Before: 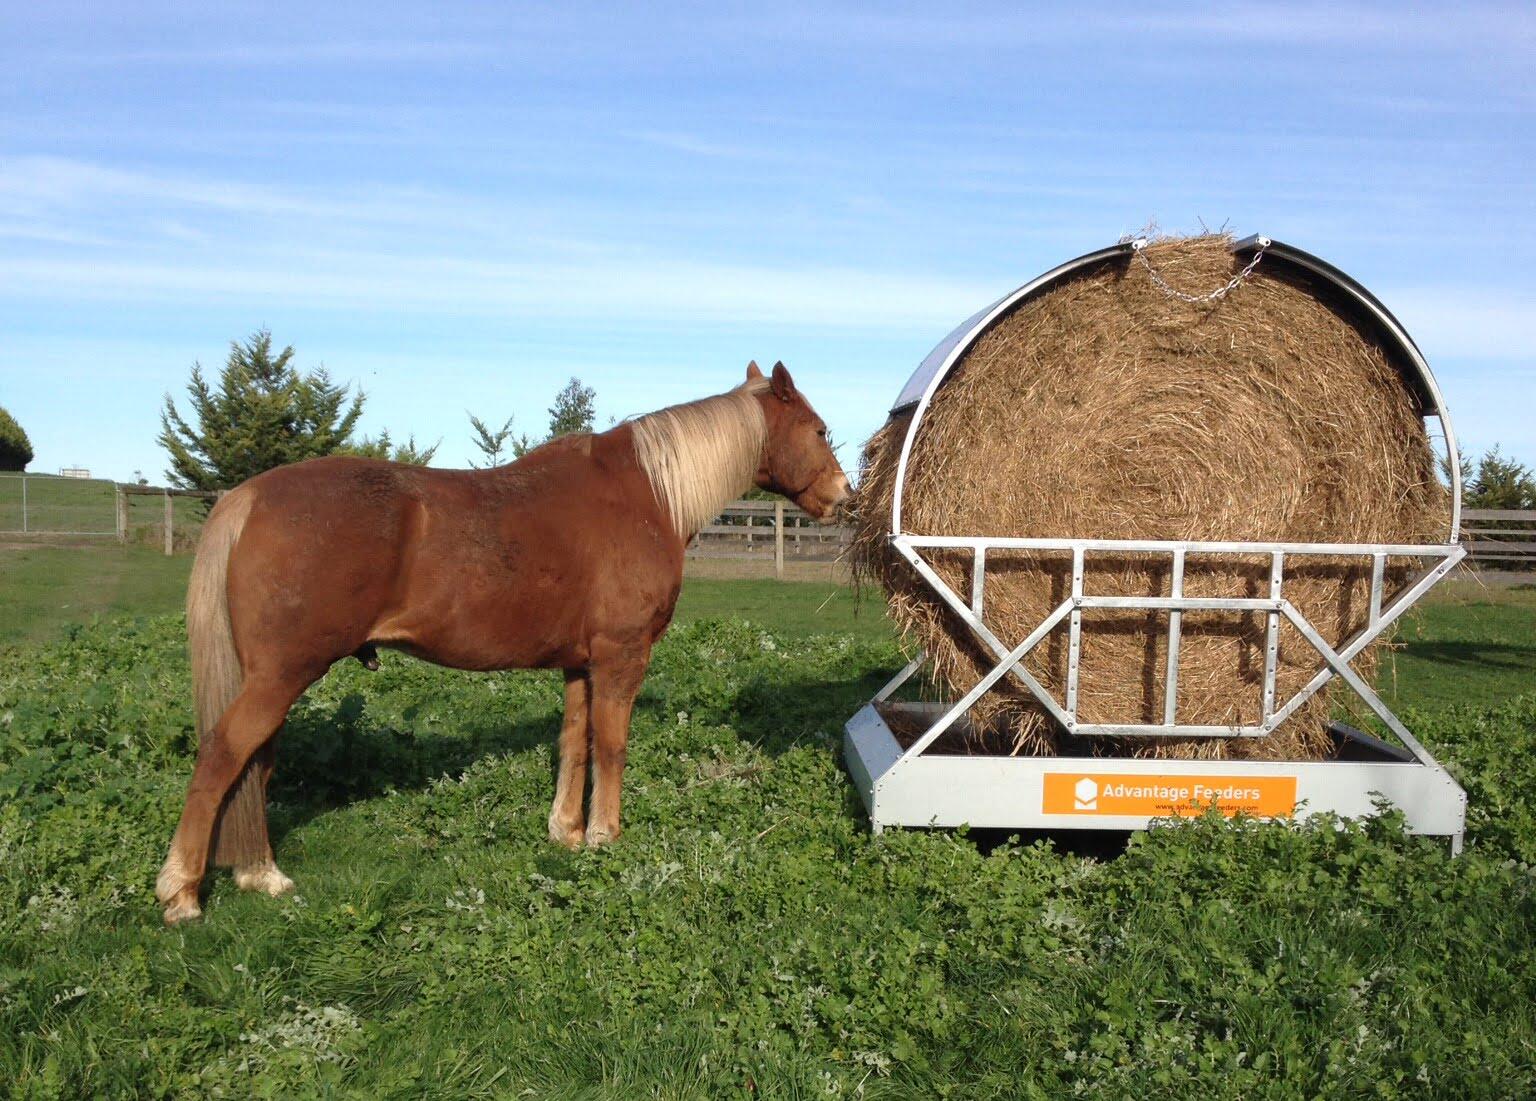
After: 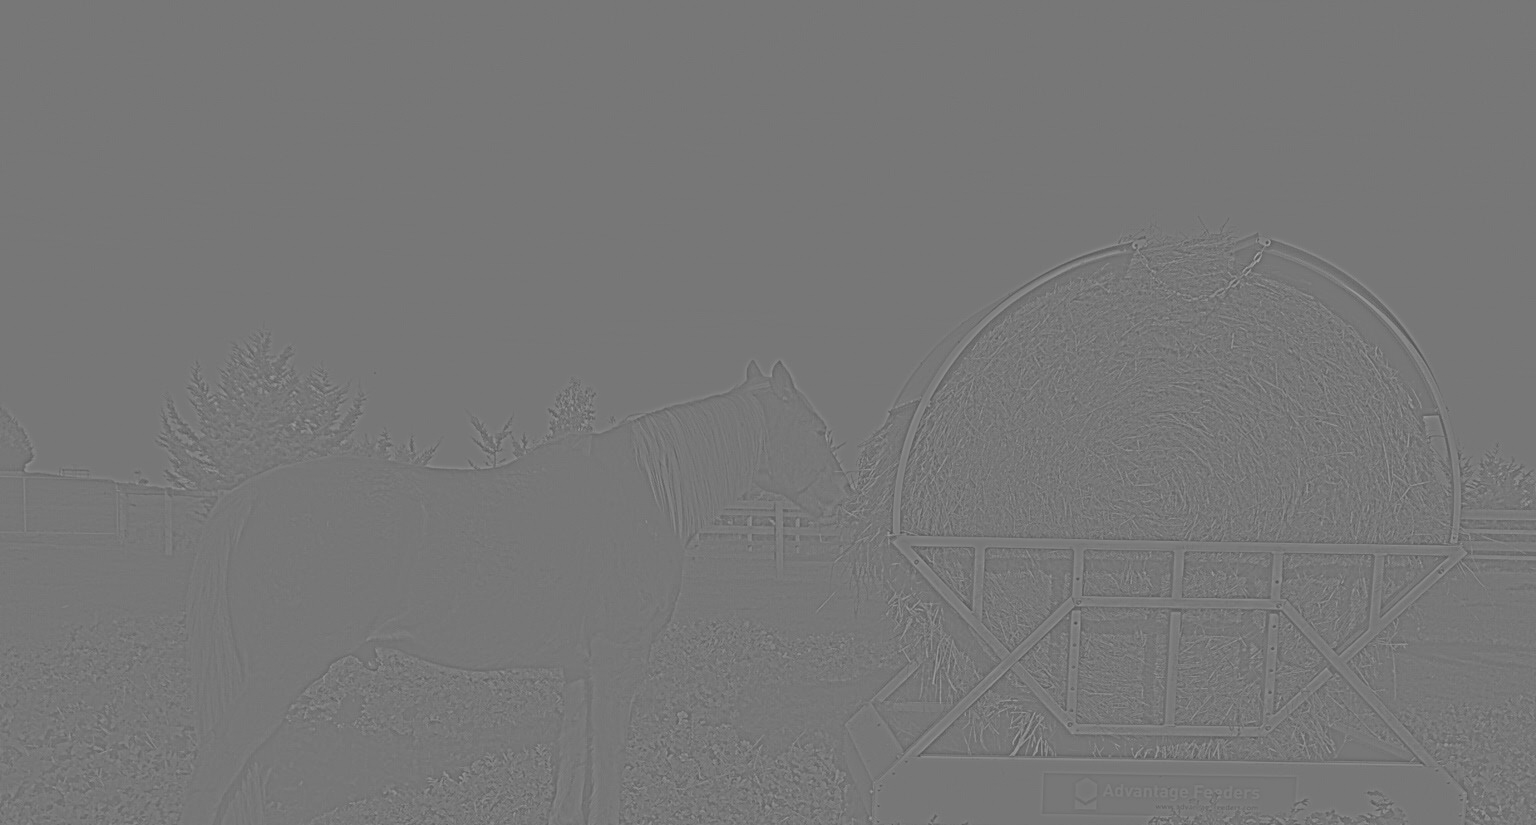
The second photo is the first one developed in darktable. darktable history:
highpass: sharpness 5.84%, contrast boost 8.44%
crop: bottom 24.967%
